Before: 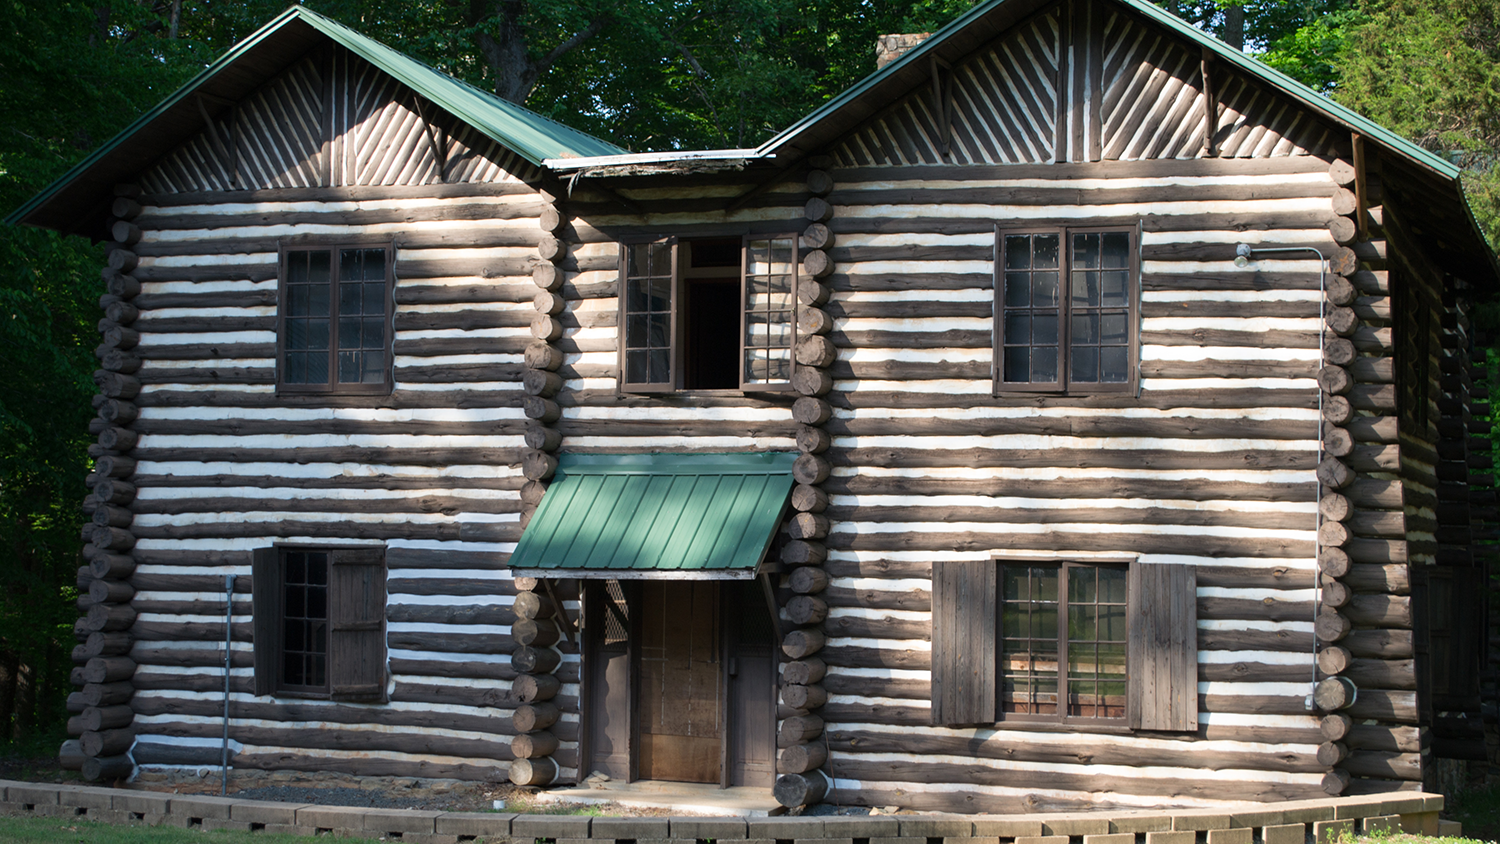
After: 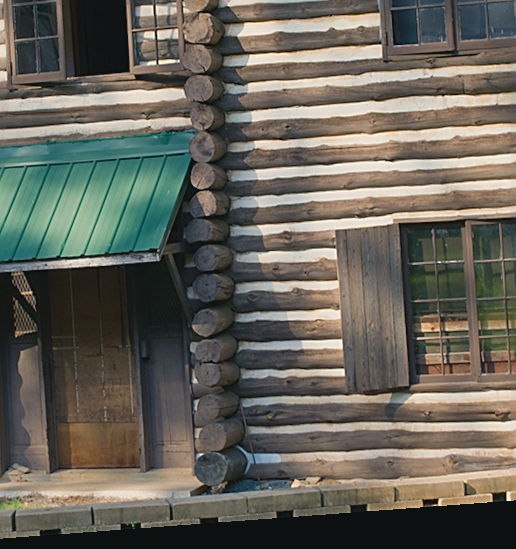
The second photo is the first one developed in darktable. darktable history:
color balance rgb: shadows lift › chroma 2%, shadows lift › hue 219.6°, power › hue 313.2°, highlights gain › chroma 3%, highlights gain › hue 75.6°, global offset › luminance 0.5%, perceptual saturation grading › global saturation 15.33%, perceptual saturation grading › highlights -19.33%, perceptual saturation grading › shadows 20%, global vibrance 20%
crop: left 40.878%, top 39.176%, right 25.993%, bottom 3.081%
base curve: curves: ch0 [(0, 0) (0.283, 0.295) (1, 1)], preserve colors none
tone equalizer: -8 EV 0.25 EV, -7 EV 0.417 EV, -6 EV 0.417 EV, -5 EV 0.25 EV, -3 EV -0.25 EV, -2 EV -0.417 EV, -1 EV -0.417 EV, +0 EV -0.25 EV, edges refinement/feathering 500, mask exposure compensation -1.57 EV, preserve details guided filter
exposure: exposure 0 EV, compensate highlight preservation false
sharpen: on, module defaults
rotate and perspective: rotation -4.25°, automatic cropping off
